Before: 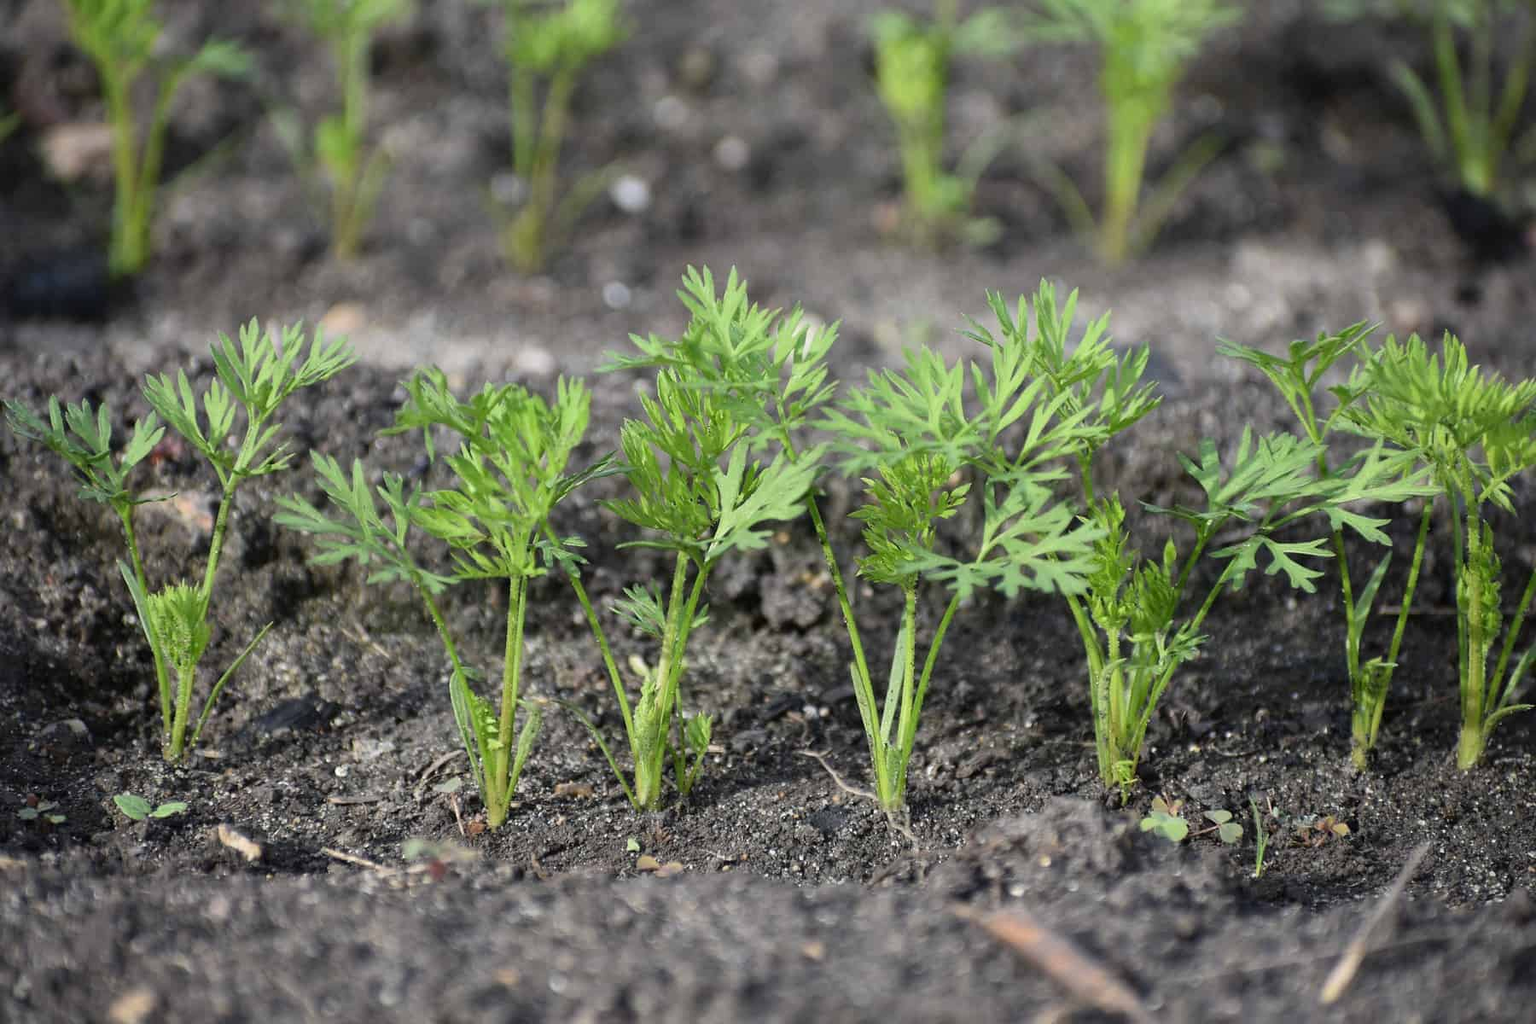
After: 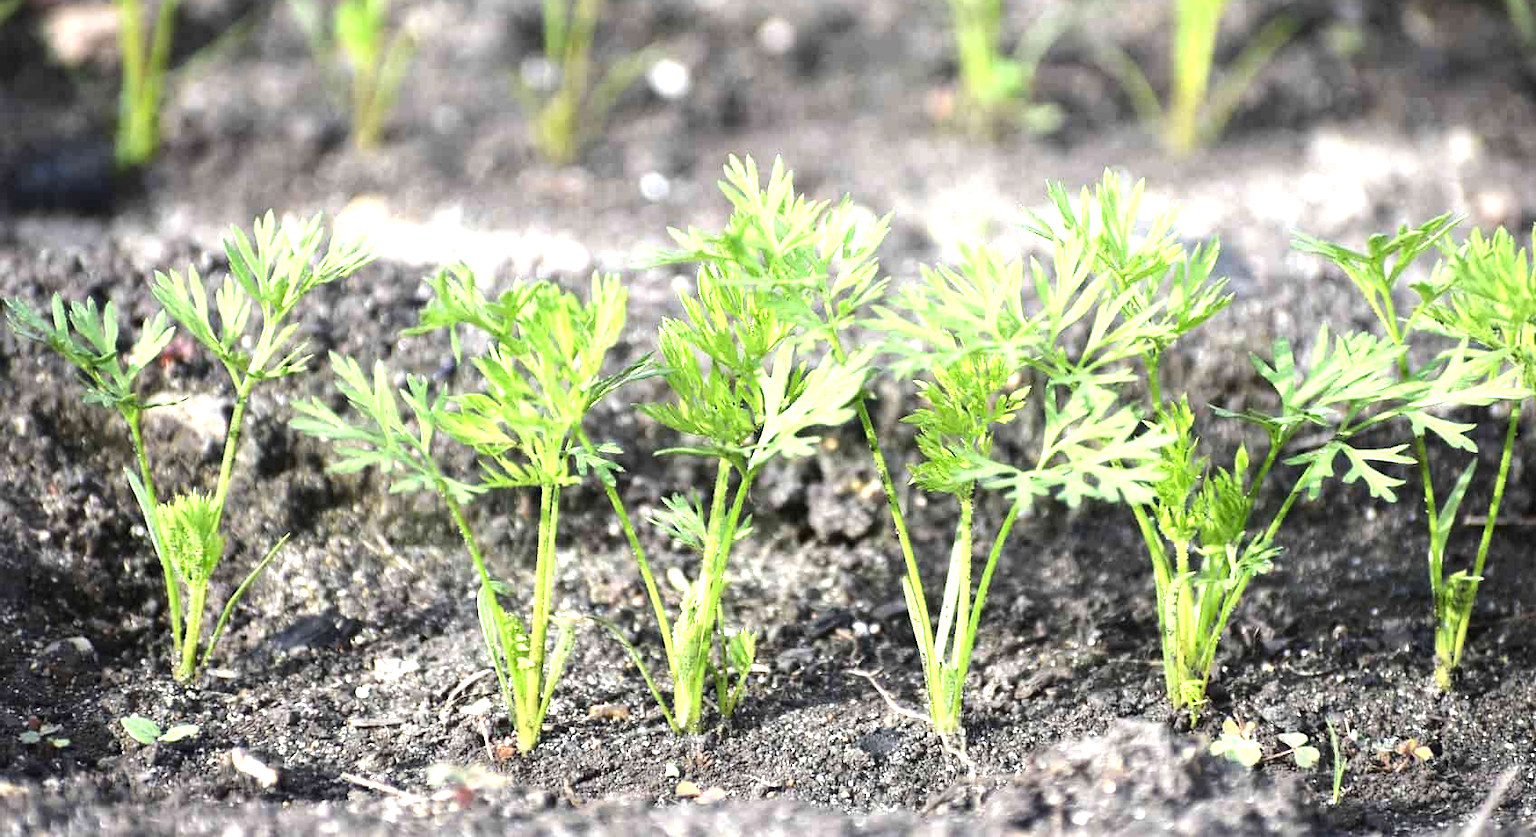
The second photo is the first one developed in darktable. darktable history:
crop and rotate: angle 0.03°, top 11.643%, right 5.651%, bottom 11.189%
exposure: black level correction 0, exposure 1.2 EV, compensate exposure bias true, compensate highlight preservation false
tone equalizer: -8 EV -0.417 EV, -7 EV -0.389 EV, -6 EV -0.333 EV, -5 EV -0.222 EV, -3 EV 0.222 EV, -2 EV 0.333 EV, -1 EV 0.389 EV, +0 EV 0.417 EV, edges refinement/feathering 500, mask exposure compensation -1.57 EV, preserve details no
